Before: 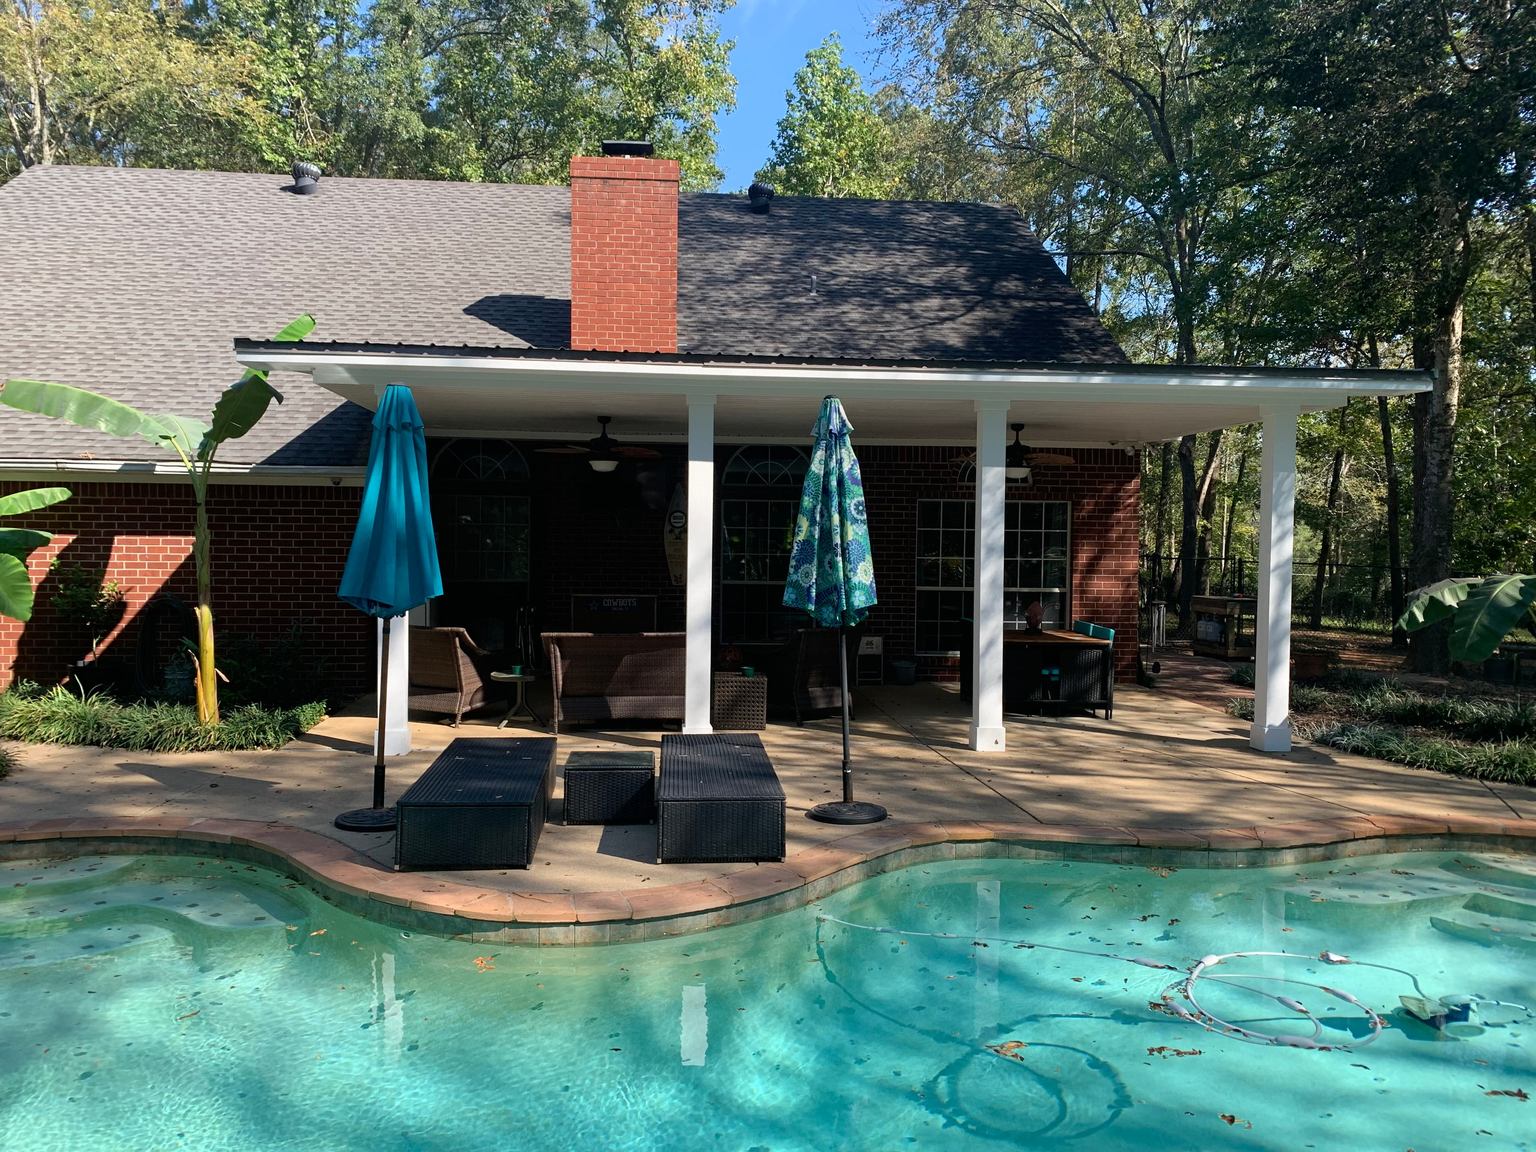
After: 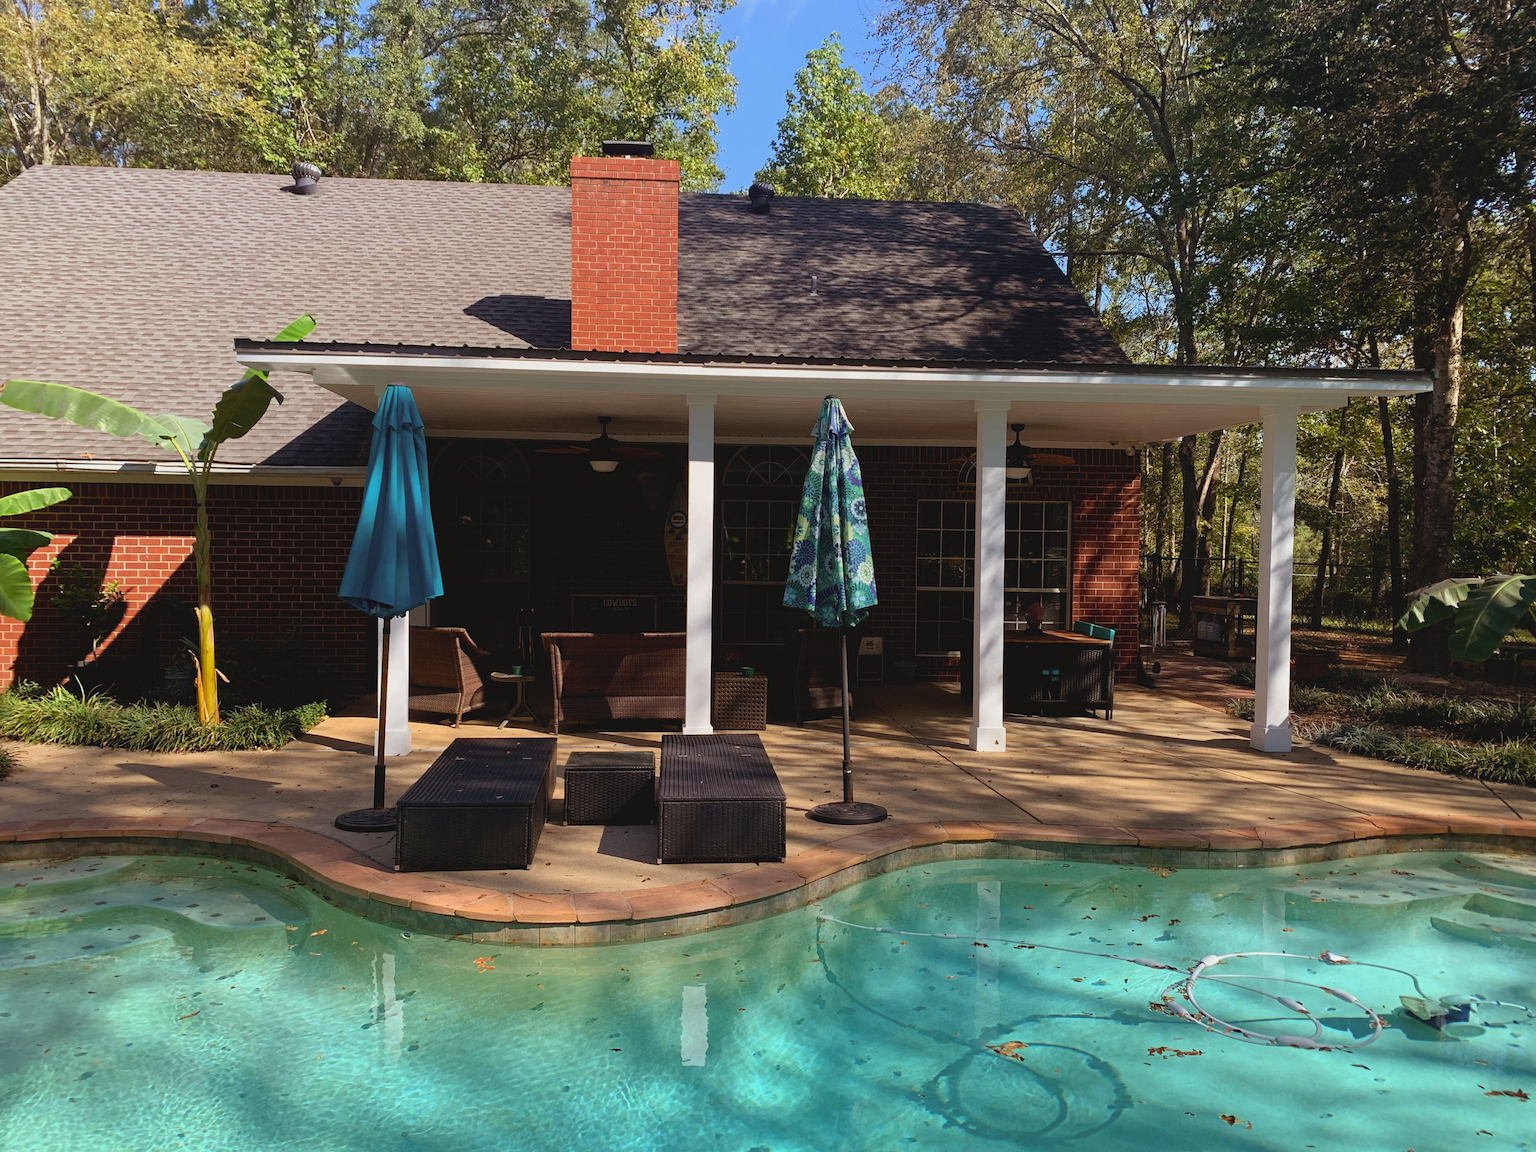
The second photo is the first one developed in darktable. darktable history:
rgb levels: mode RGB, independent channels, levels [[0, 0.5, 1], [0, 0.521, 1], [0, 0.536, 1]]
contrast brightness saturation: contrast -0.11
